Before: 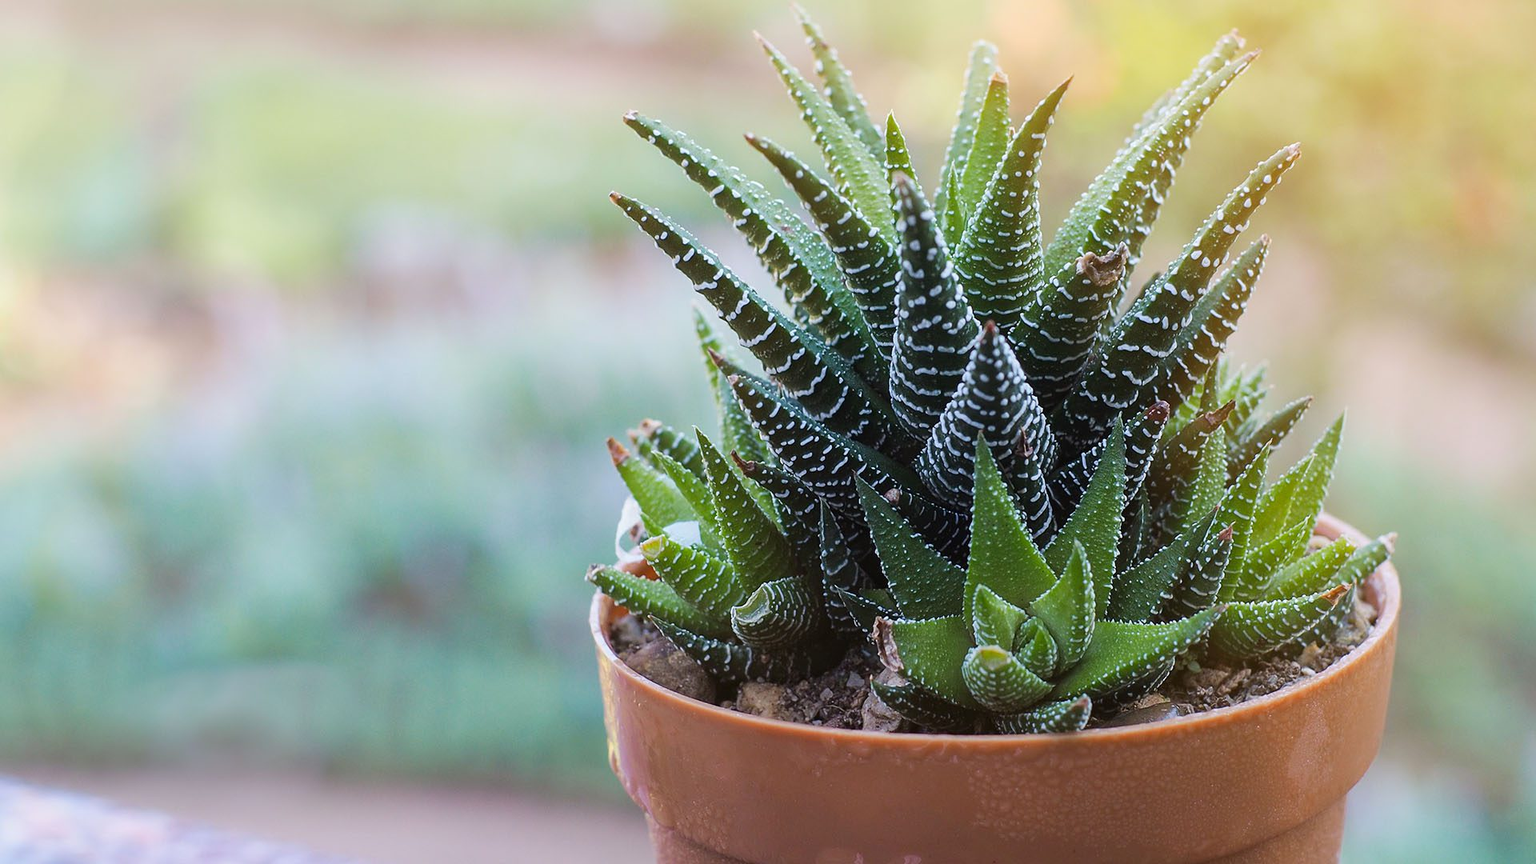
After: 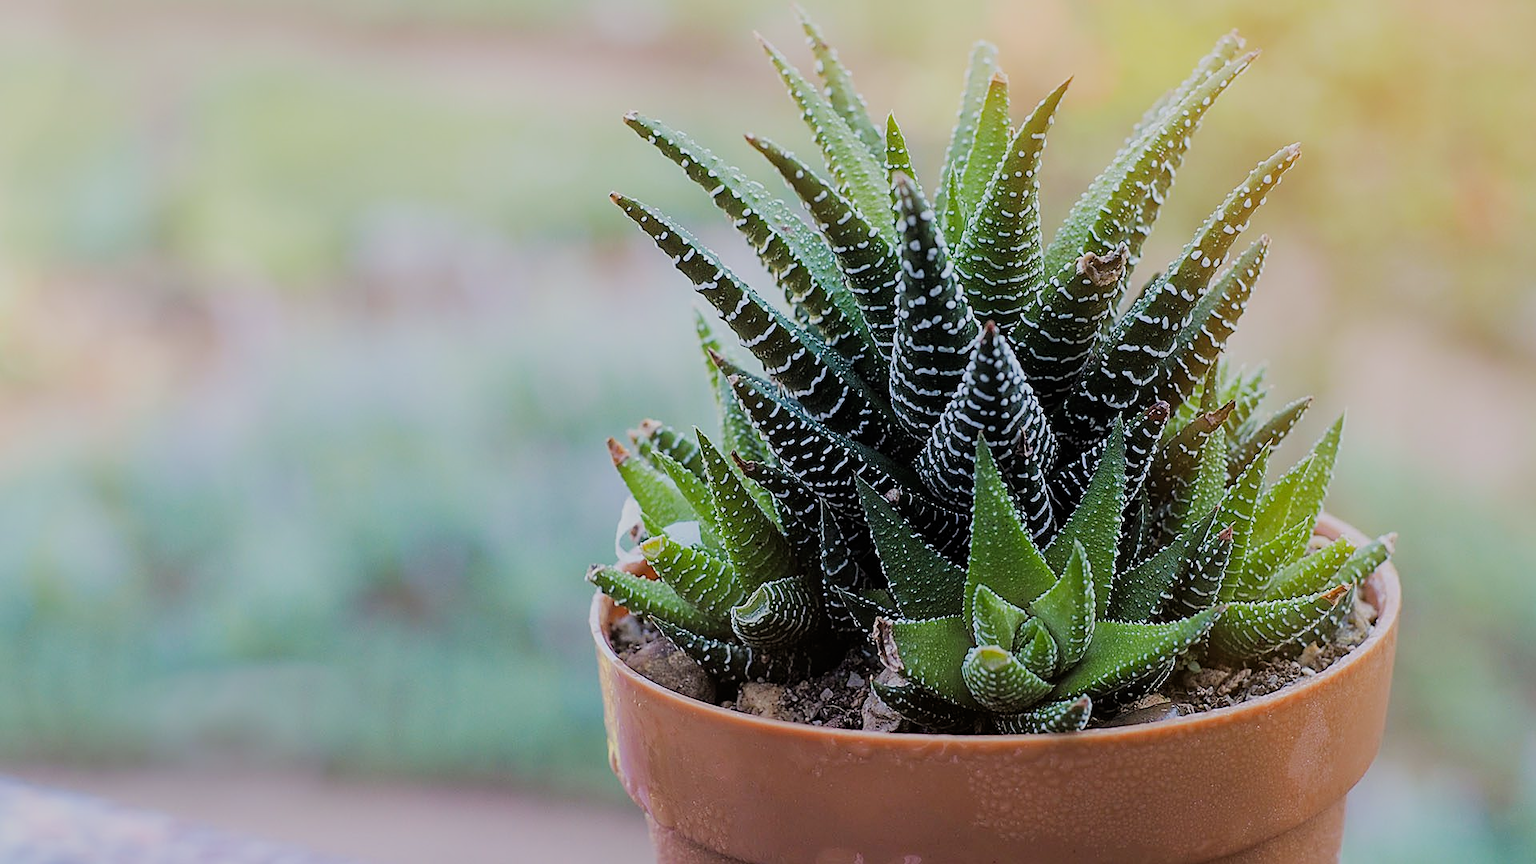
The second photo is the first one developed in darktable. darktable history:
sharpen: on, module defaults
filmic rgb: black relative exposure -6.68 EV, white relative exposure 4.56 EV, hardness 3.25
white balance: emerald 1
